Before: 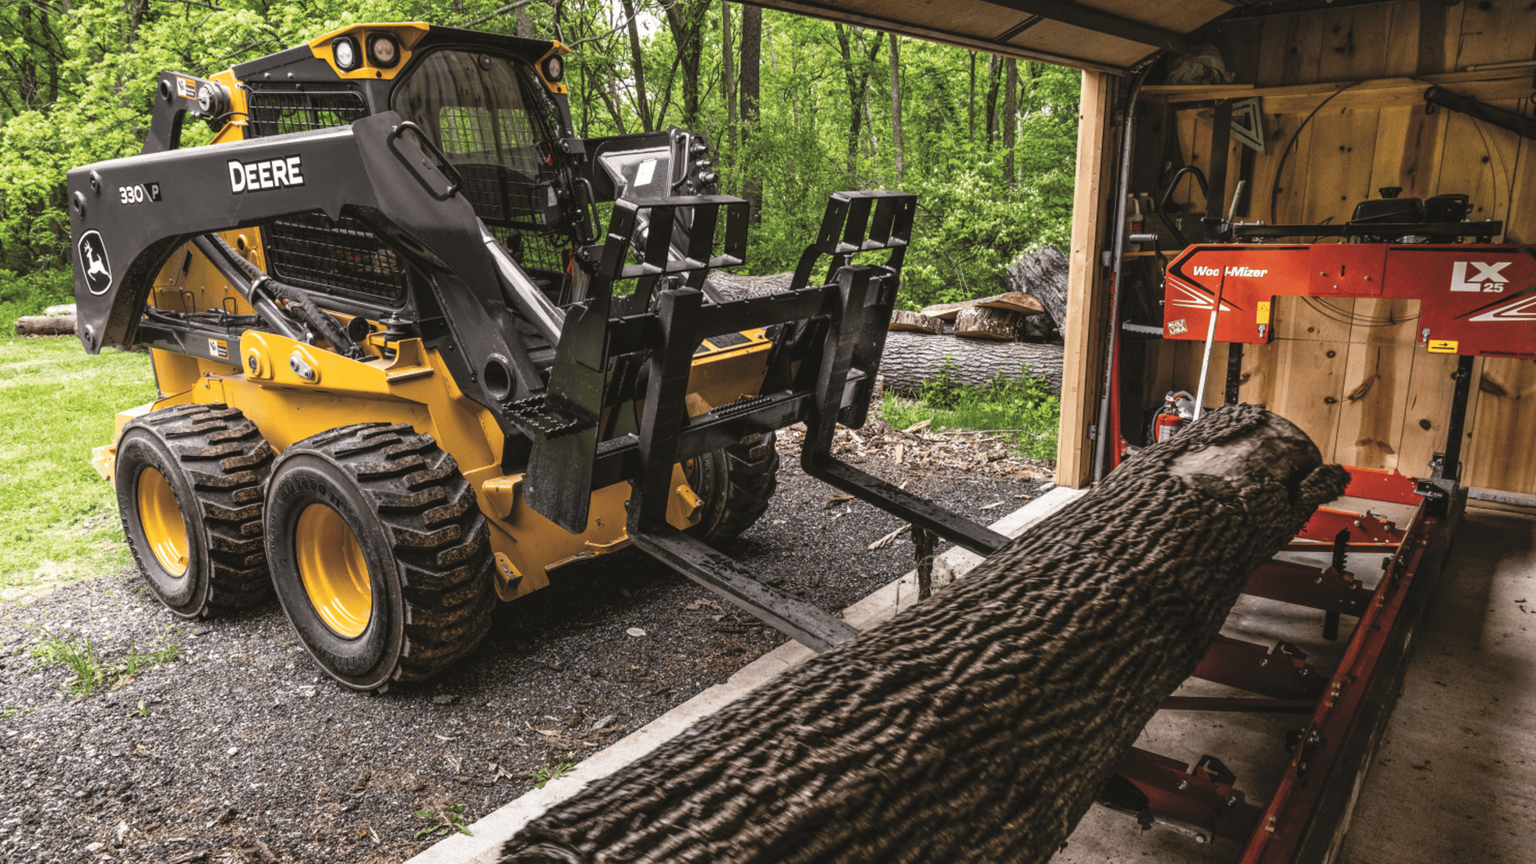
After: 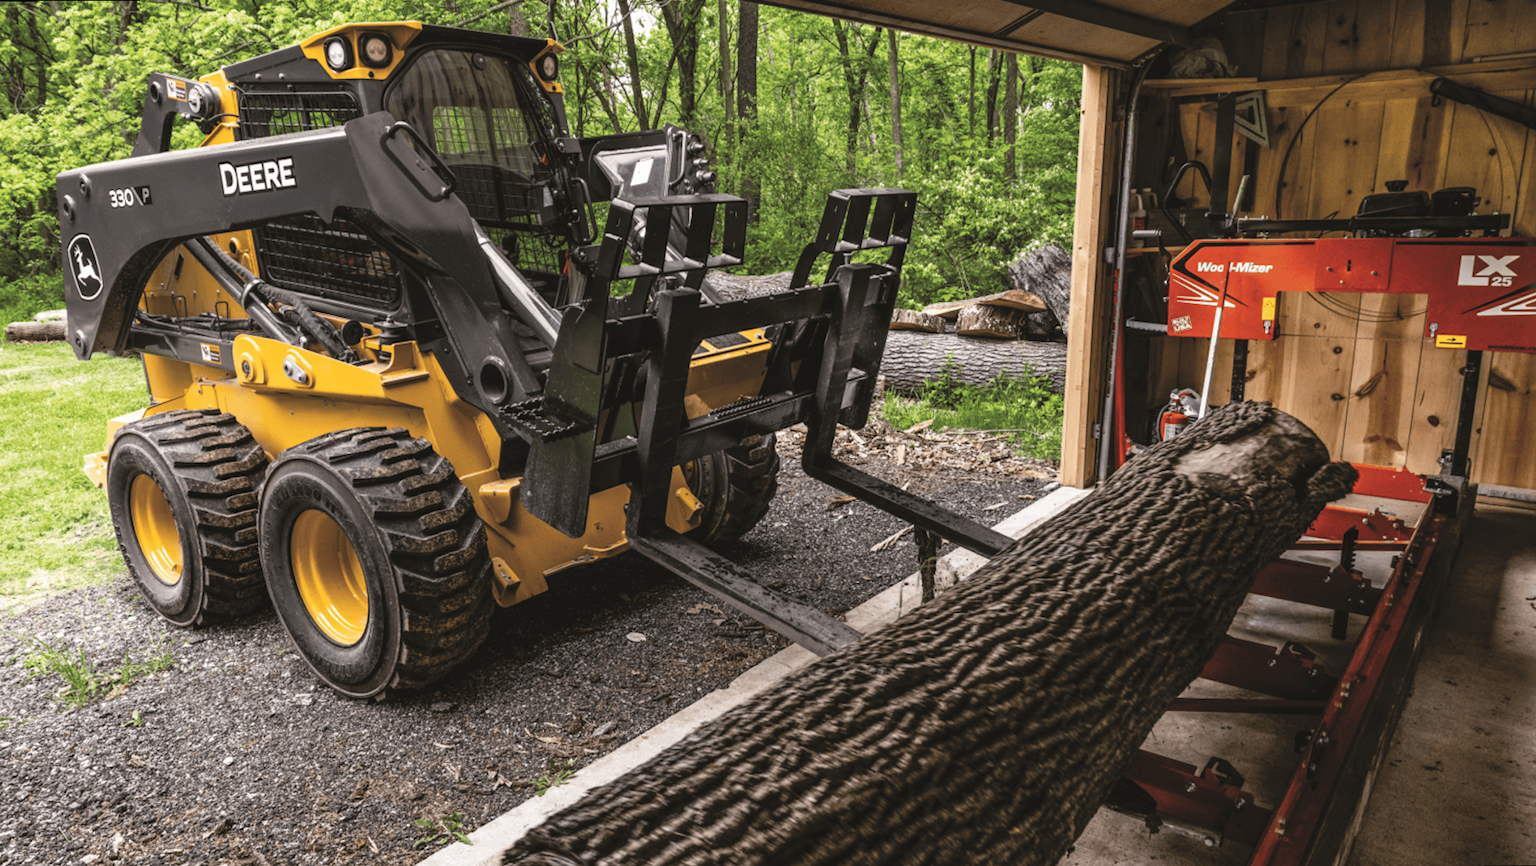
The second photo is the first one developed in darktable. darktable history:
rotate and perspective: rotation -0.45°, automatic cropping original format, crop left 0.008, crop right 0.992, crop top 0.012, crop bottom 0.988
sharpen: radius 2.883, amount 0.868, threshold 47.523
